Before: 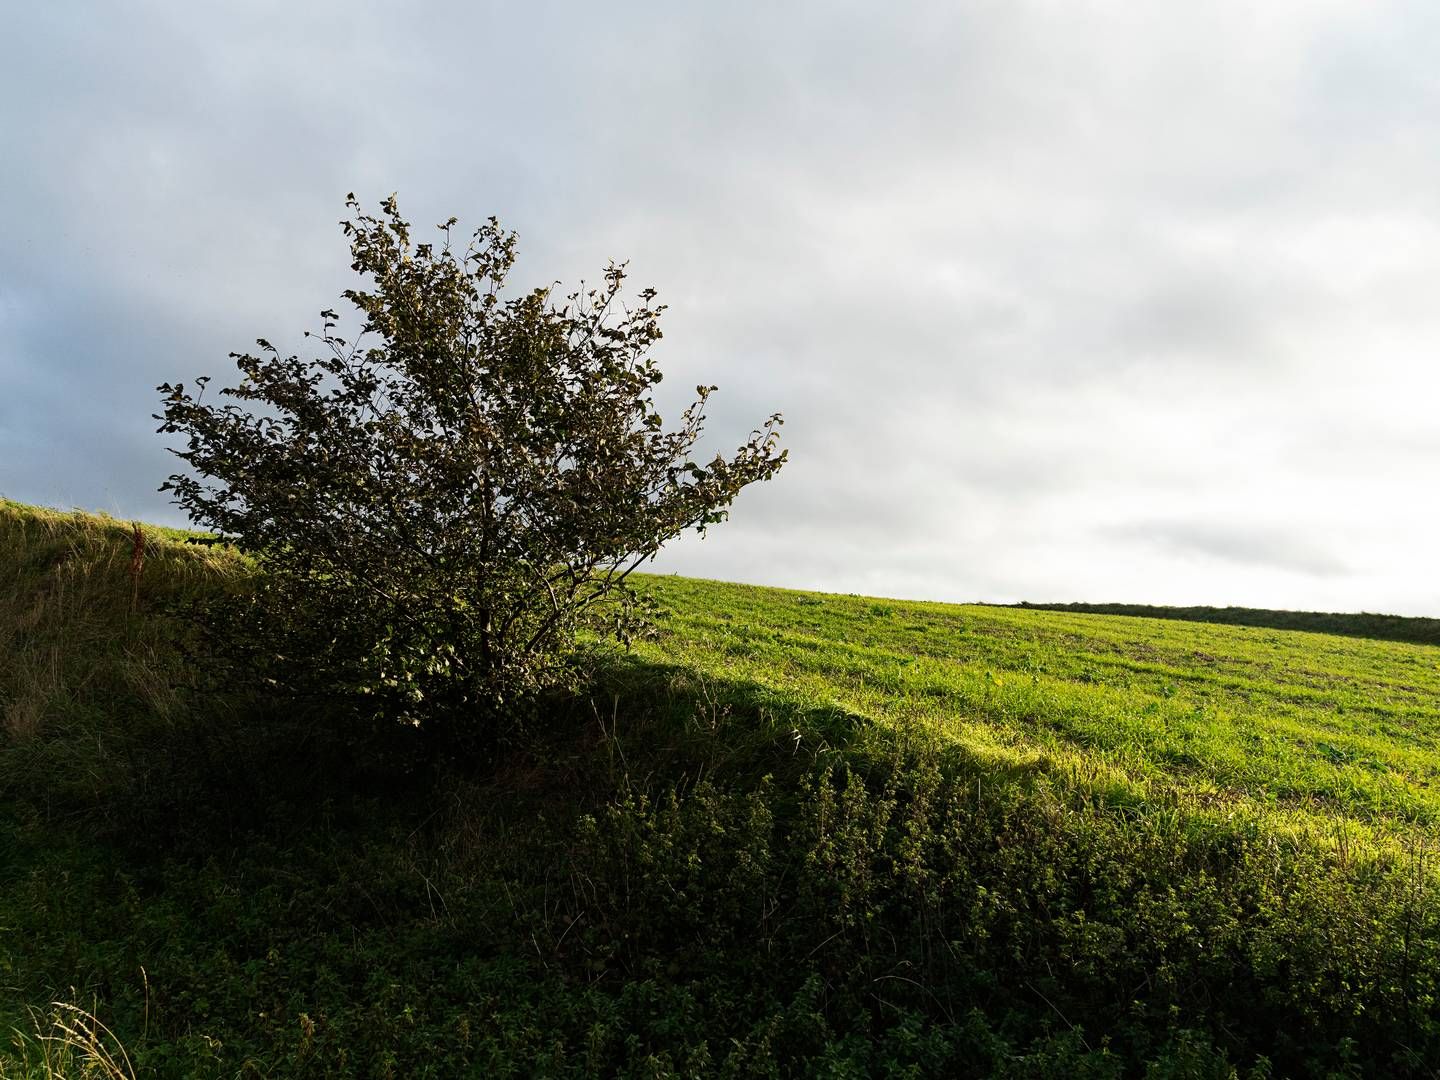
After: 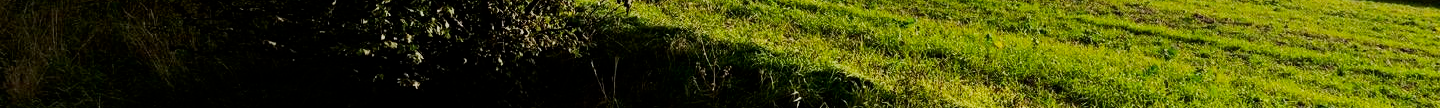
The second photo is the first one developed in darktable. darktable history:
filmic rgb: black relative exposure -7.65 EV, white relative exposure 4.56 EV, hardness 3.61
crop and rotate: top 59.084%, bottom 30.916%
contrast brightness saturation: contrast 0.13, brightness -0.05, saturation 0.16
